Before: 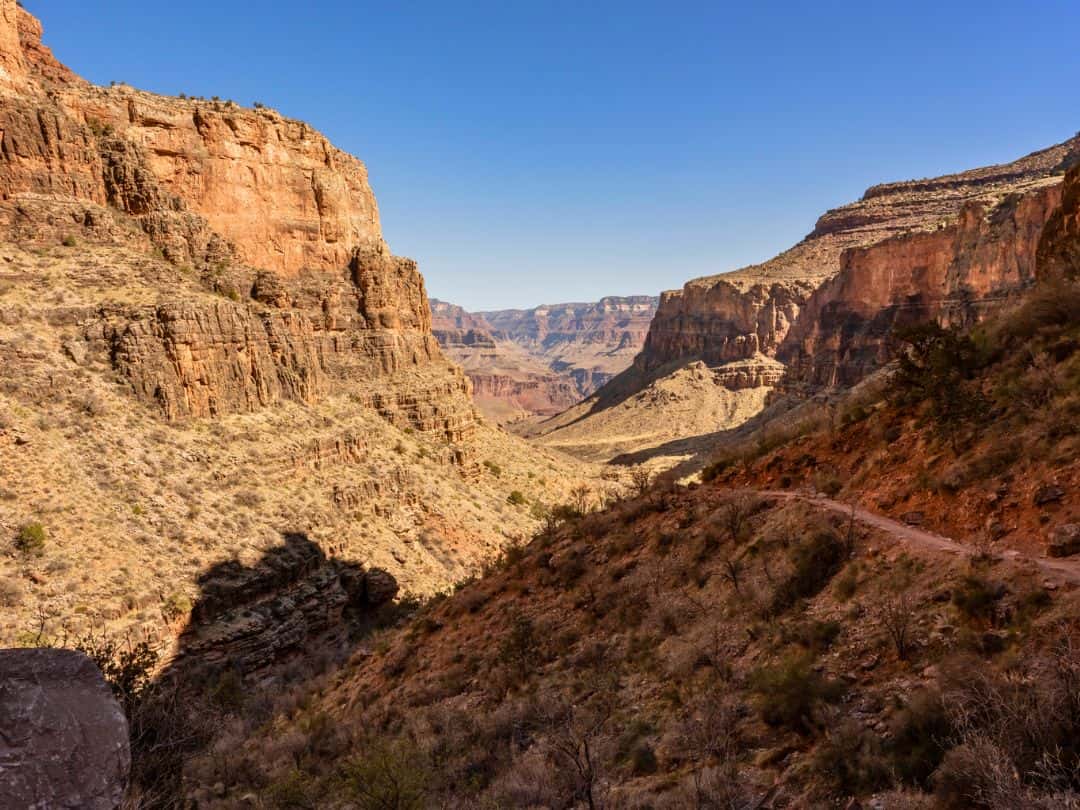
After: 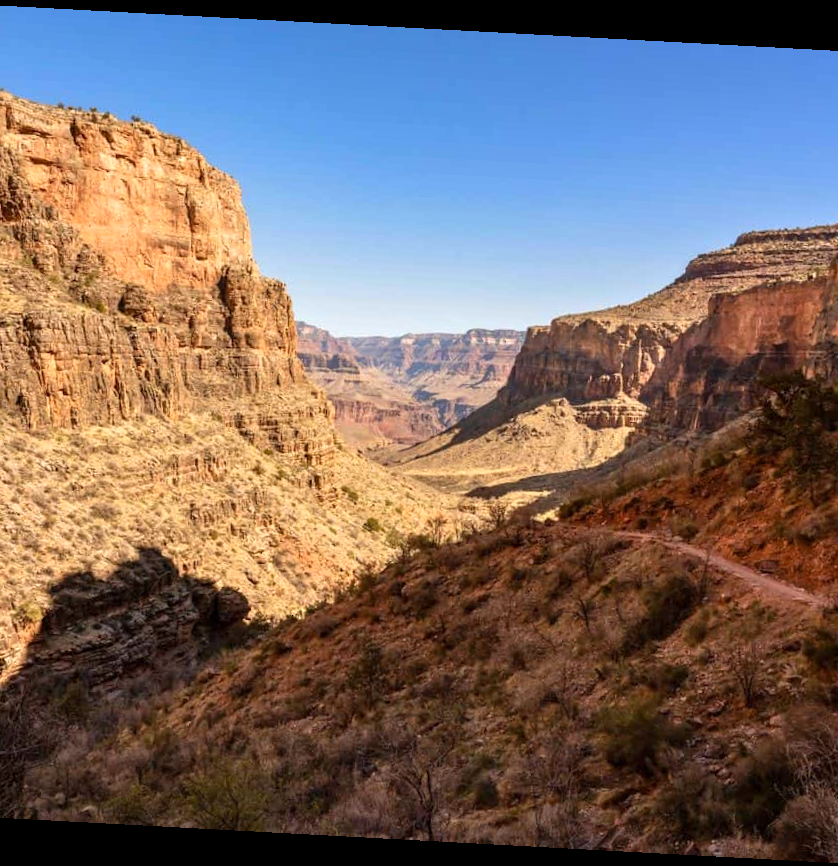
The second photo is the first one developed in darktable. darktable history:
crop and rotate: angle -3.1°, left 14.277%, top 0.026%, right 10.972%, bottom 0.071%
exposure: exposure 0.296 EV, compensate highlight preservation false
